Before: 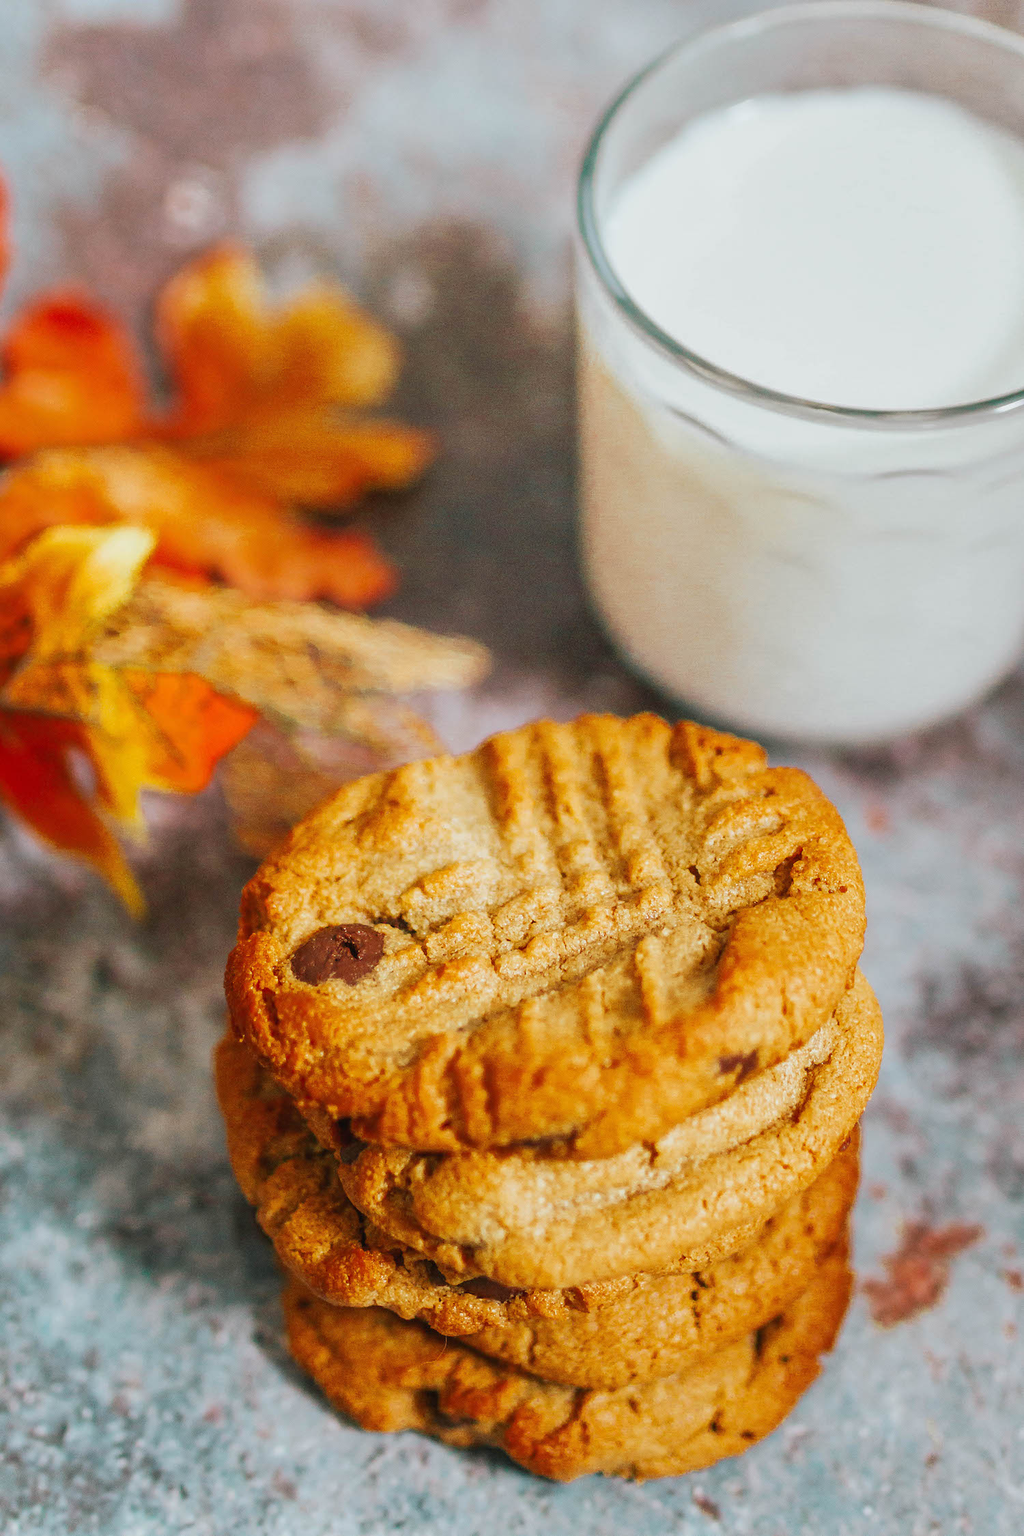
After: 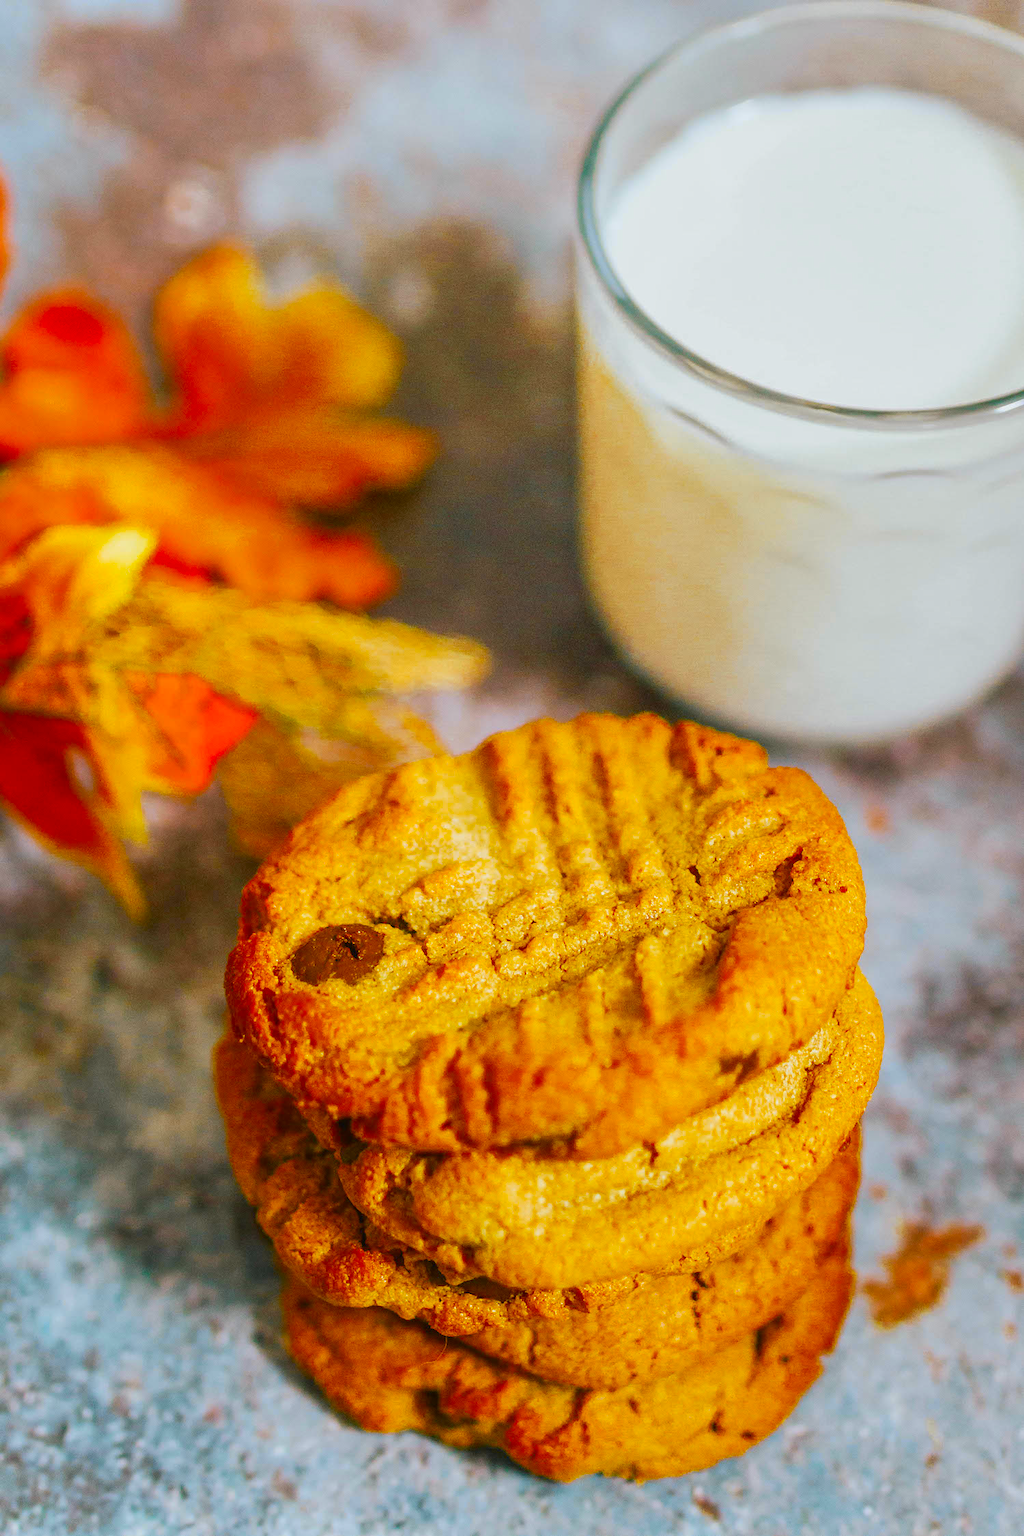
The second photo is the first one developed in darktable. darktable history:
color balance: output saturation 110%
color contrast: green-magenta contrast 1.12, blue-yellow contrast 1.95, unbound 0
